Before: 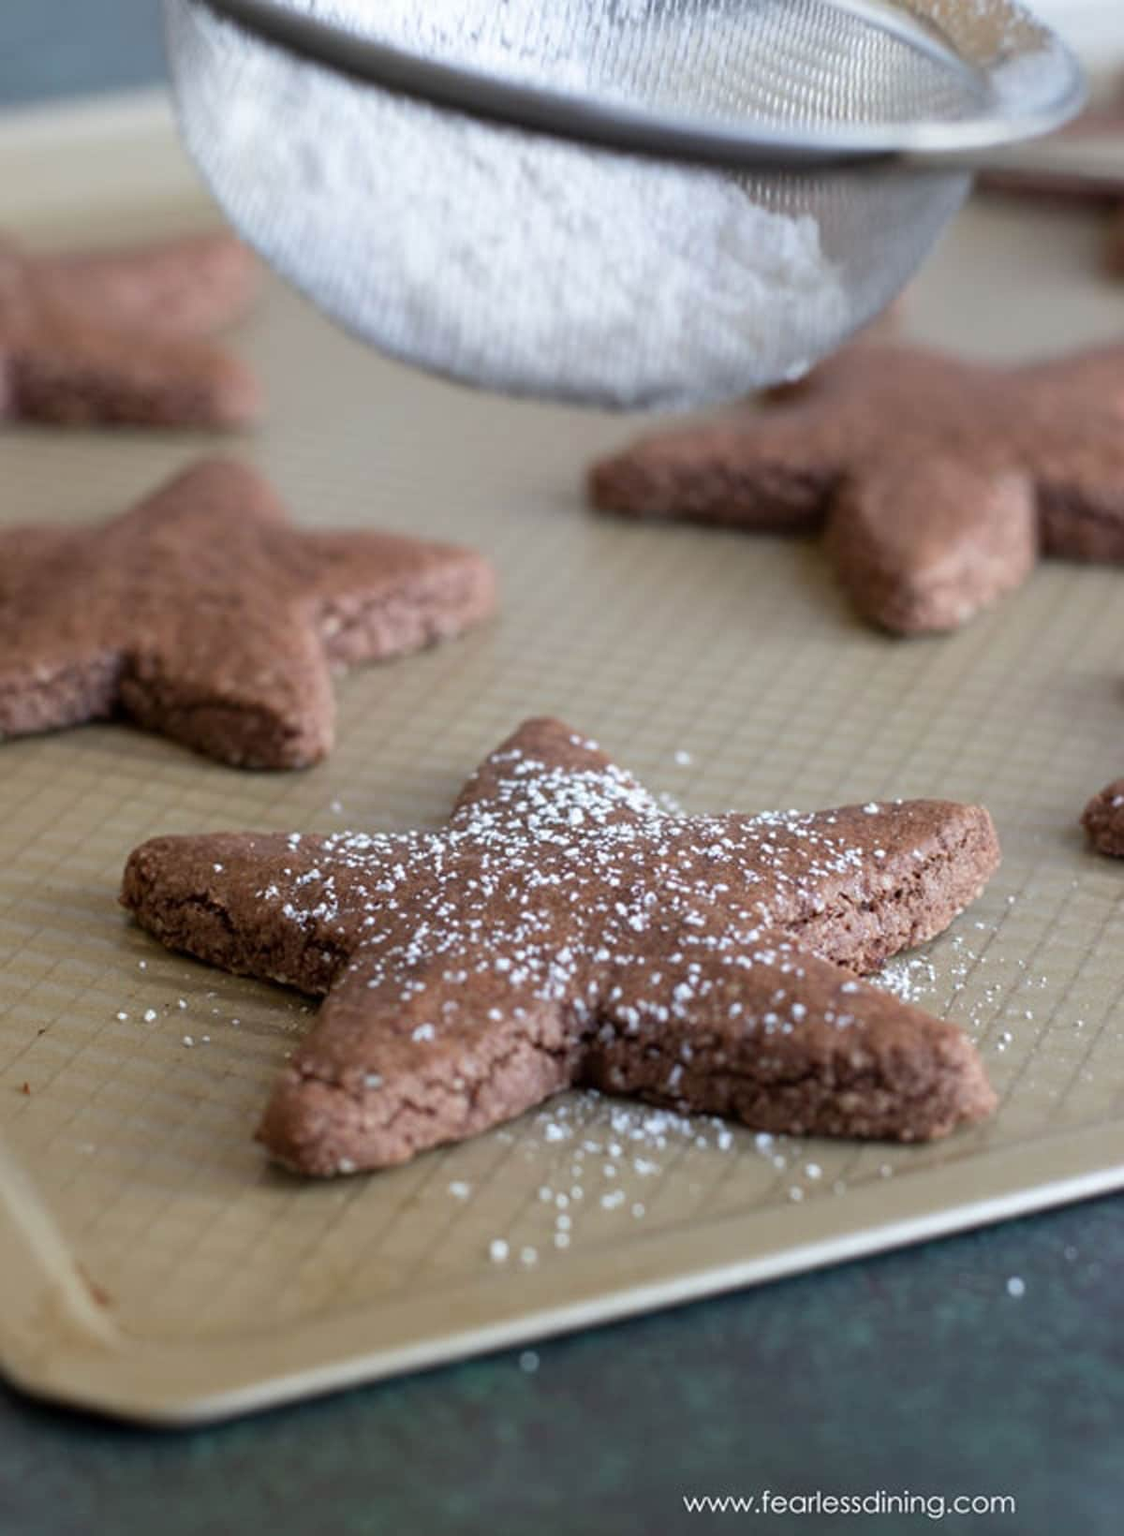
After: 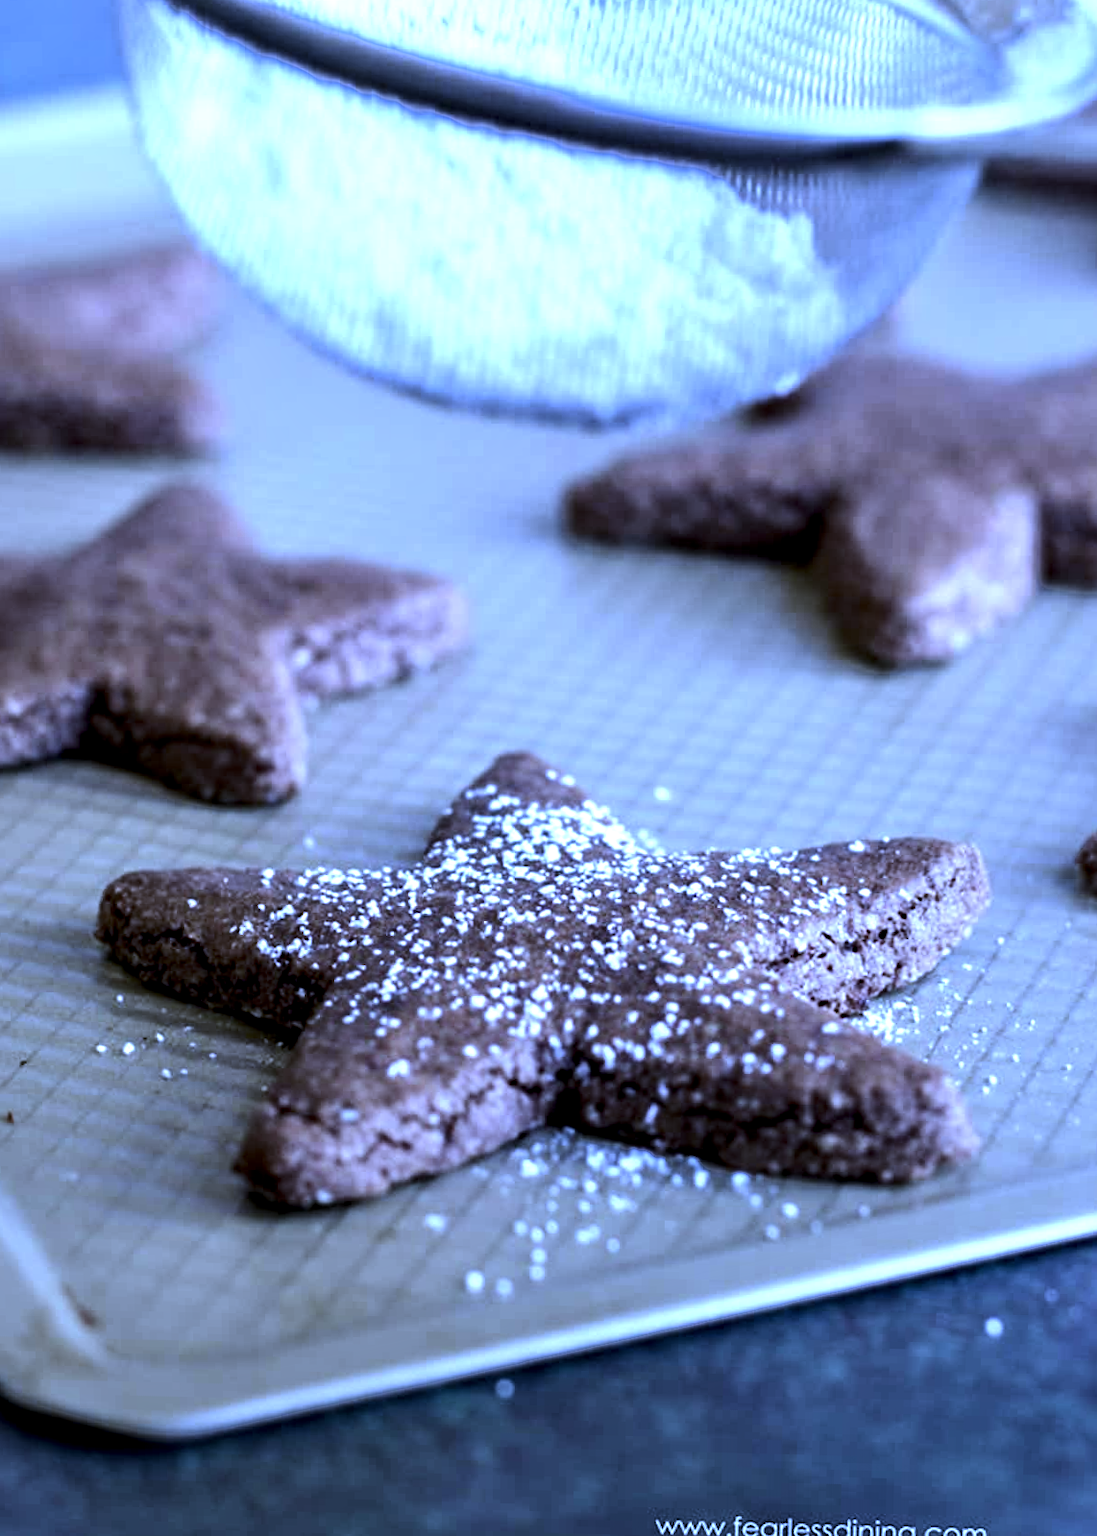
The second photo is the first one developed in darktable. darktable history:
contrast equalizer: y [[0.586, 0.584, 0.576, 0.565, 0.552, 0.539], [0.5 ×6], [0.97, 0.959, 0.919, 0.859, 0.789, 0.717], [0 ×6], [0 ×6]]
white balance: red 0.766, blue 1.537
tone equalizer: -8 EV -0.75 EV, -7 EV -0.7 EV, -6 EV -0.6 EV, -5 EV -0.4 EV, -3 EV 0.4 EV, -2 EV 0.6 EV, -1 EV 0.7 EV, +0 EV 0.75 EV, edges refinement/feathering 500, mask exposure compensation -1.57 EV, preserve details no
rotate and perspective: rotation 0.074°, lens shift (vertical) 0.096, lens shift (horizontal) -0.041, crop left 0.043, crop right 0.952, crop top 0.024, crop bottom 0.979
graduated density: rotation -180°, offset 24.95
